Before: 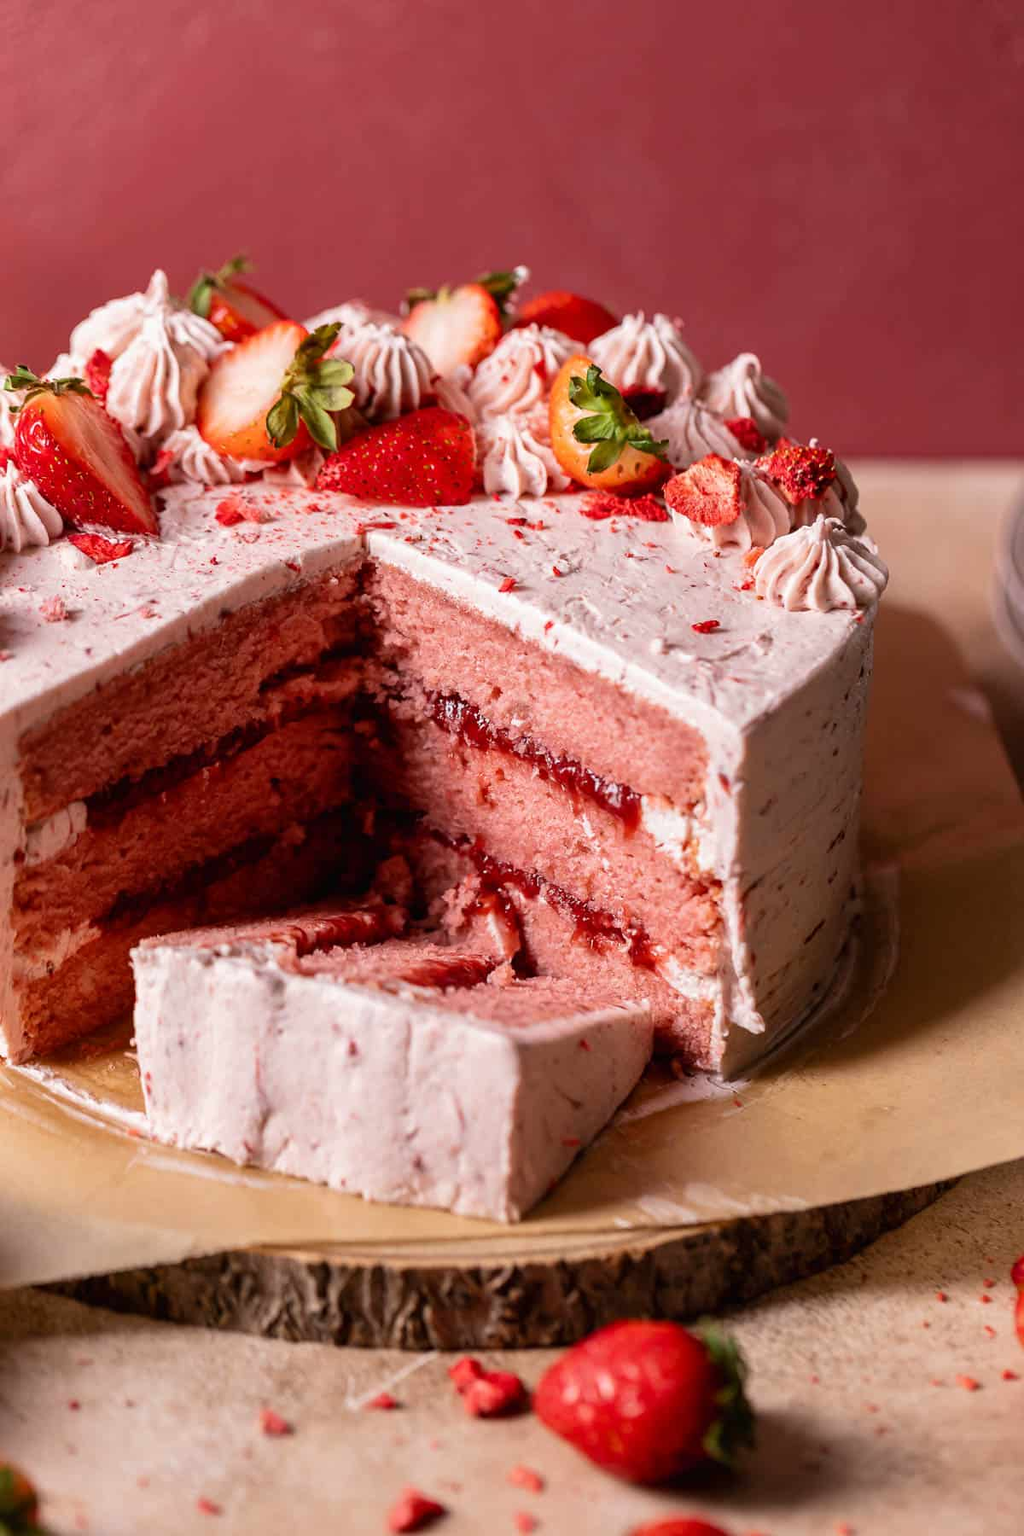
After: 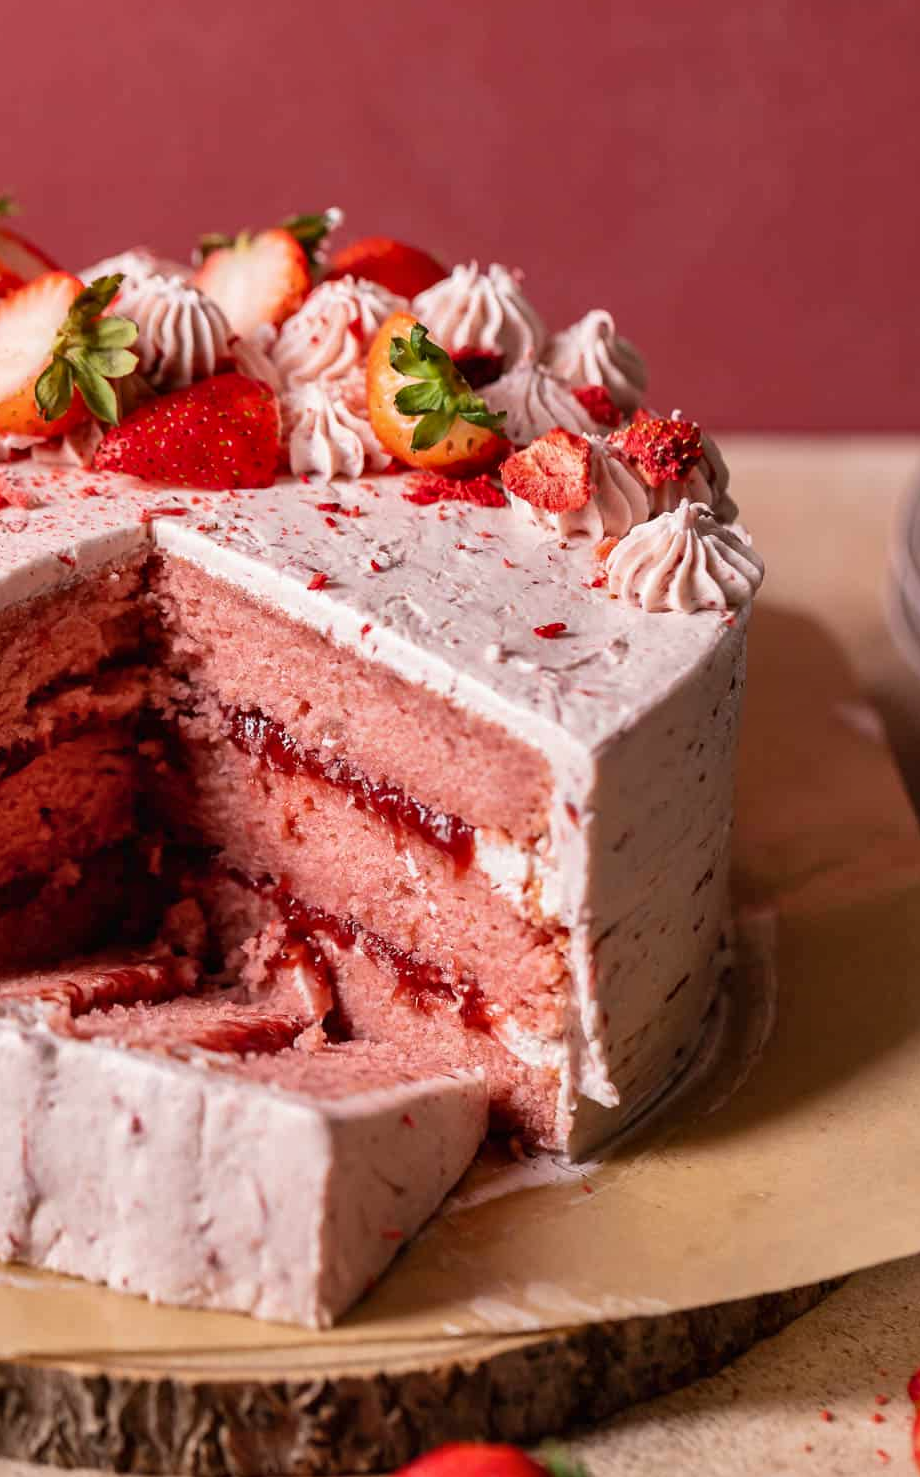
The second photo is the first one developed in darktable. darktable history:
shadows and highlights: soften with gaussian
crop: left 23.095%, top 5.827%, bottom 11.854%
